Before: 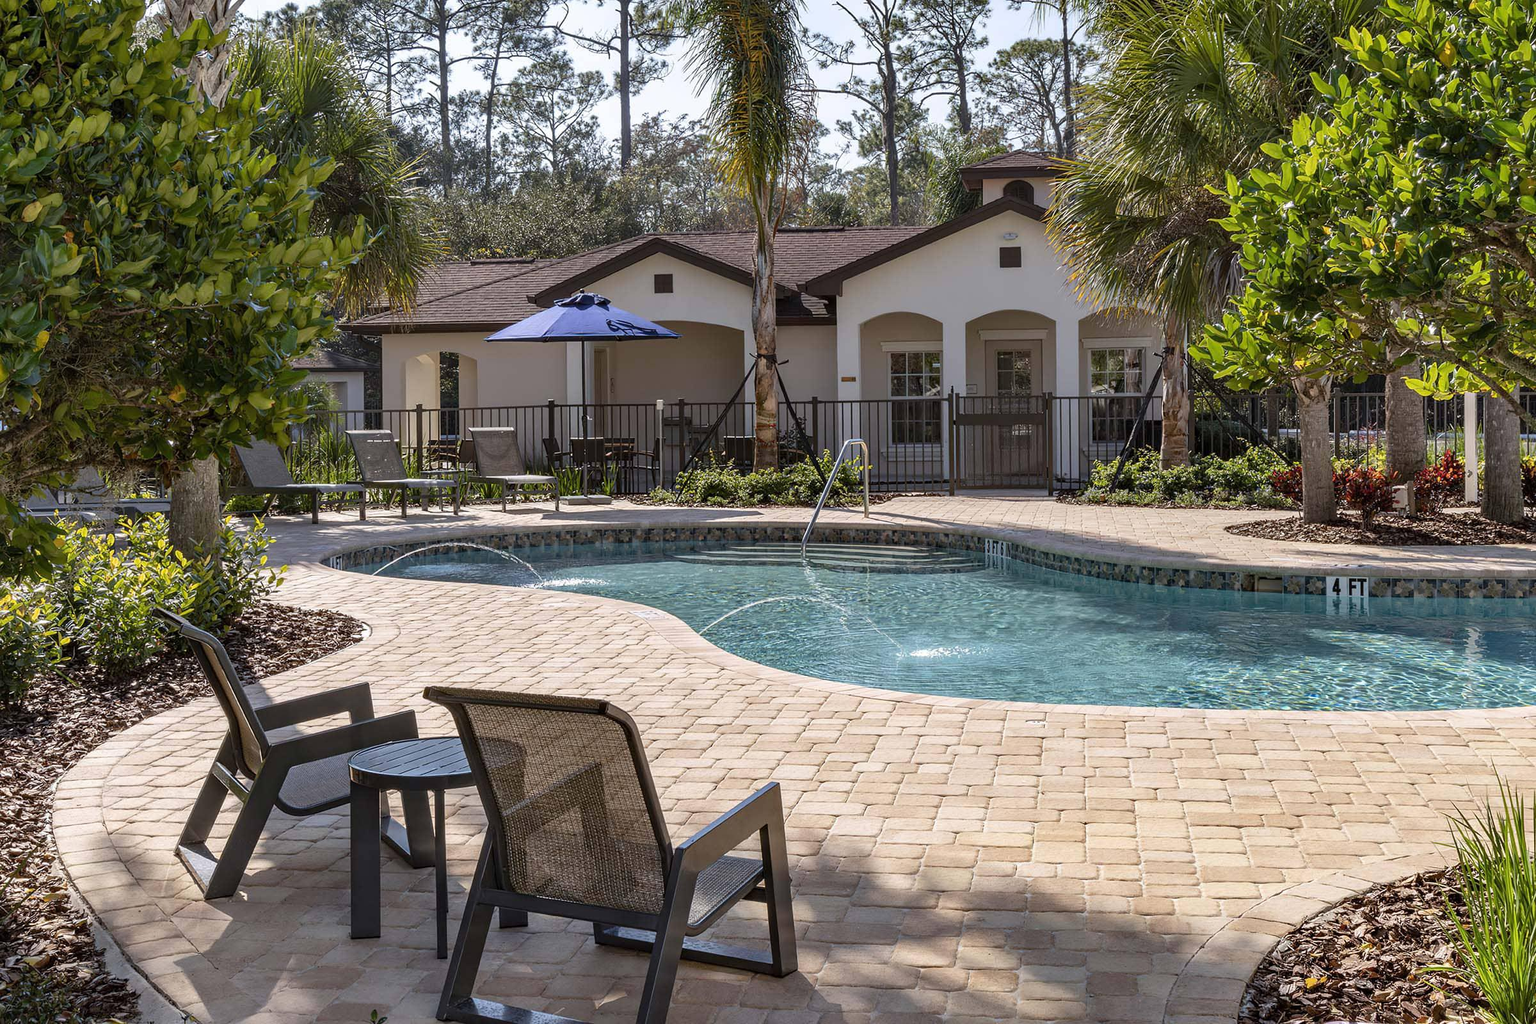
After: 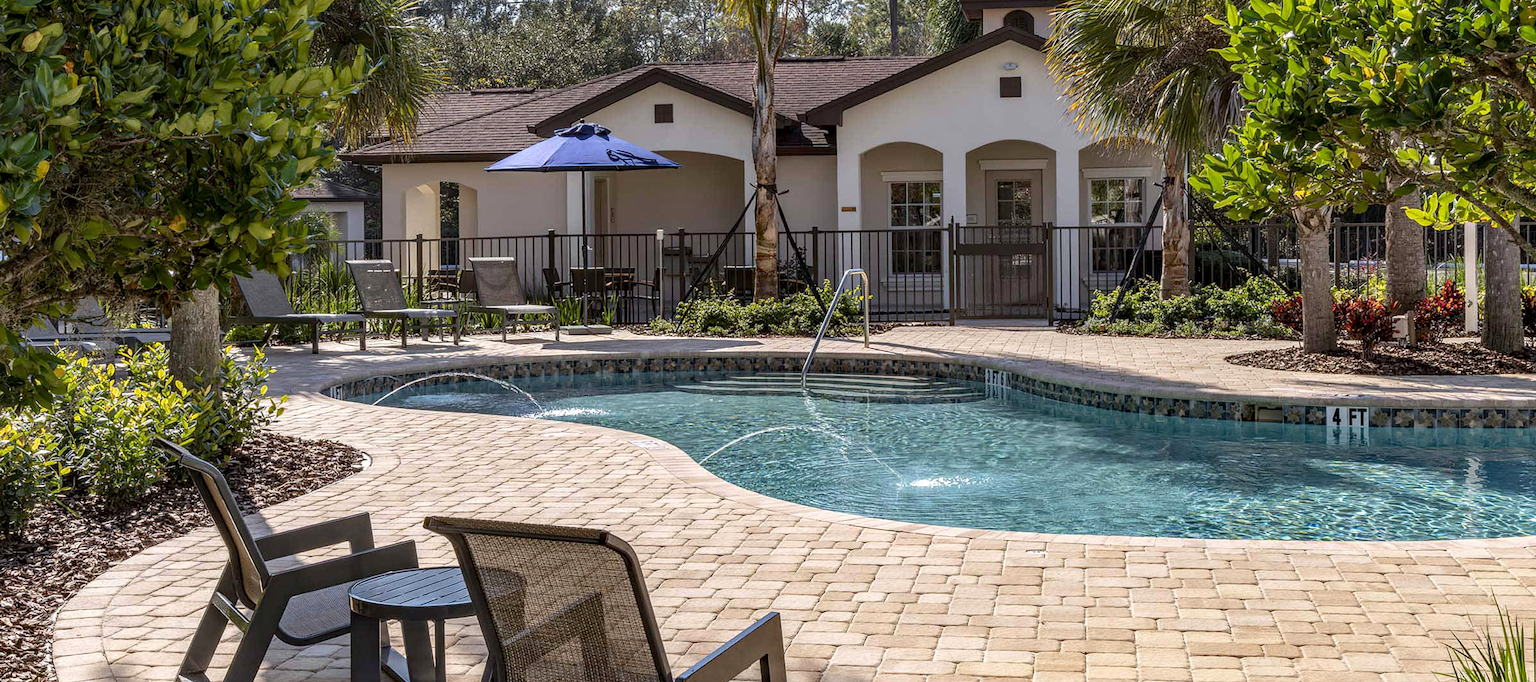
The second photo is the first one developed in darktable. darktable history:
color correction: highlights b* -0.006, saturation 1.1
crop: top 16.652%, bottom 16.691%
local contrast: detail 130%
